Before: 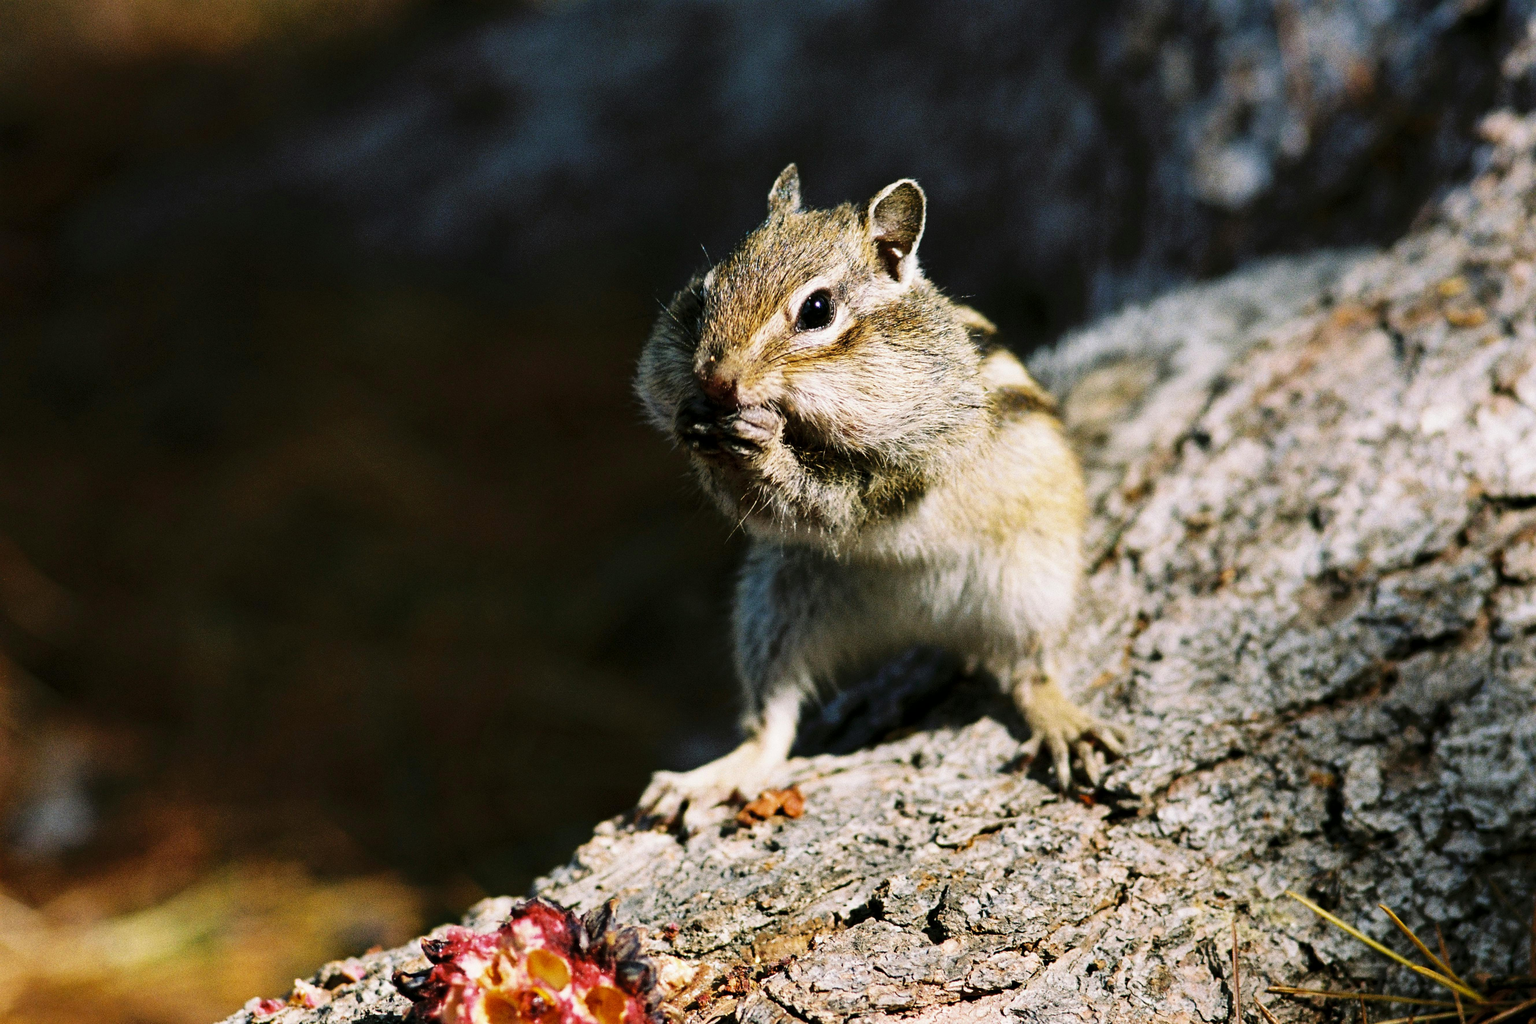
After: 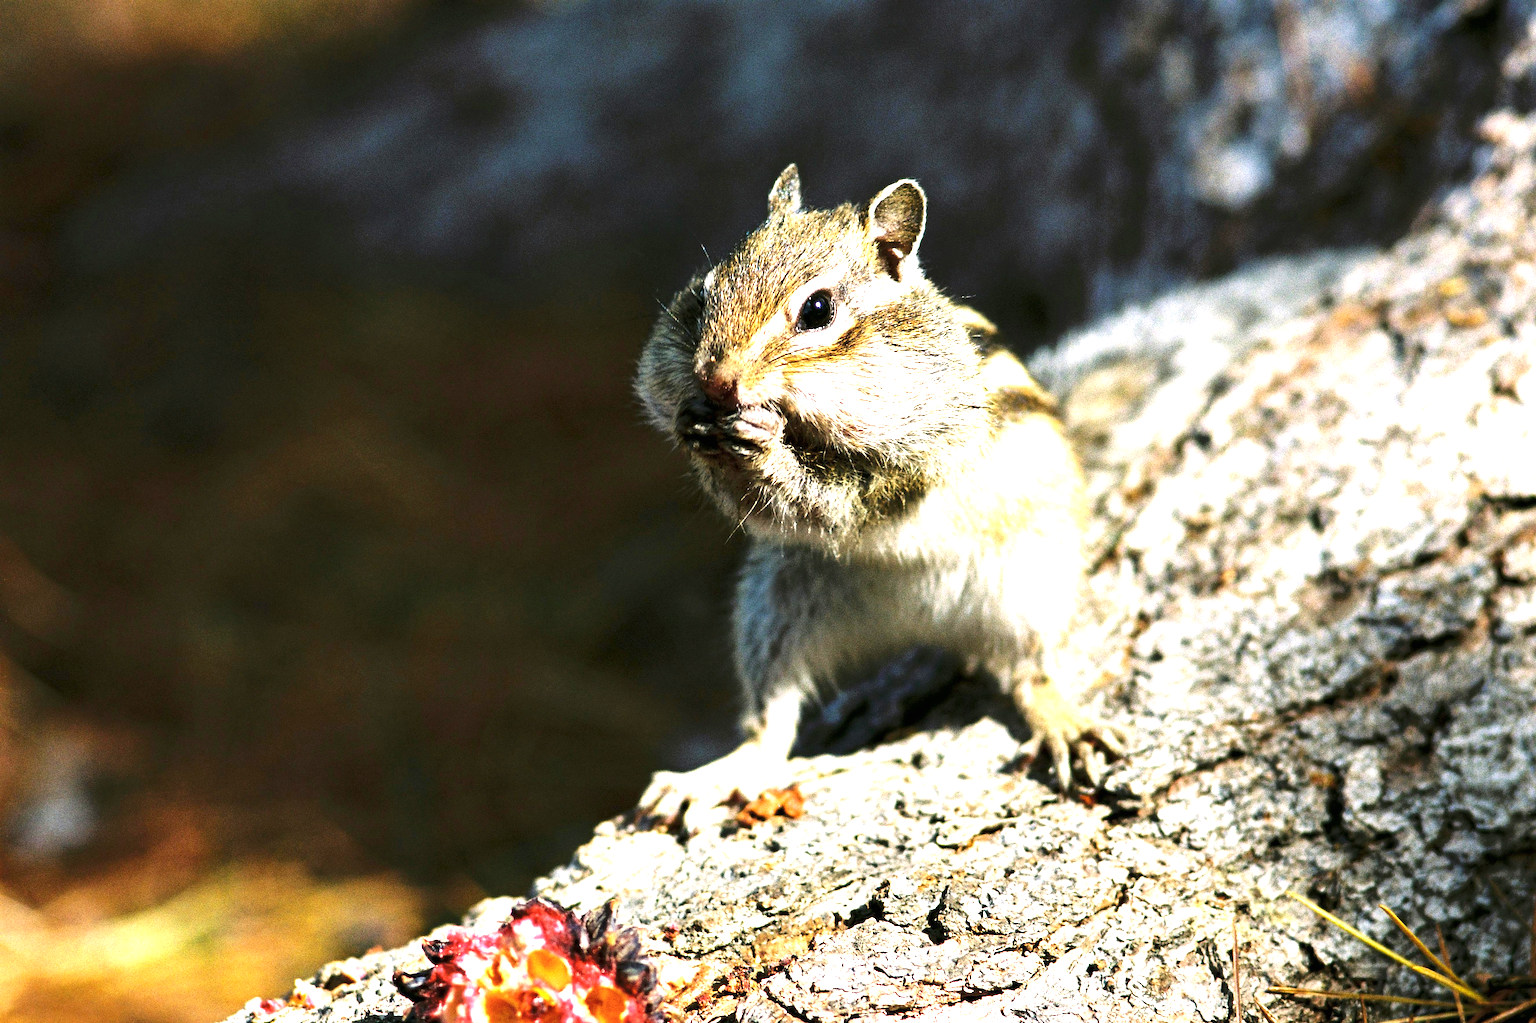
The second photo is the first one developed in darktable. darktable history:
exposure: black level correction 0, exposure 1.19 EV, compensate highlight preservation false
color balance rgb: perceptual saturation grading › global saturation 0.318%, global vibrance 9.535%
